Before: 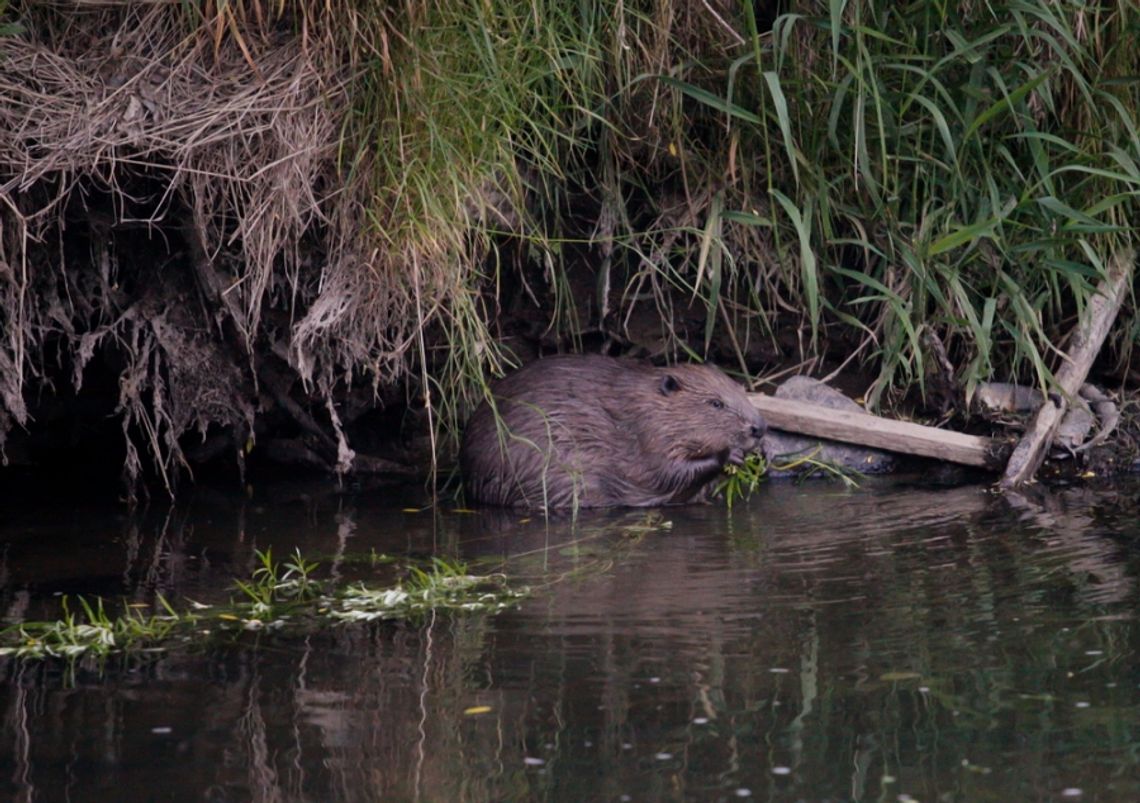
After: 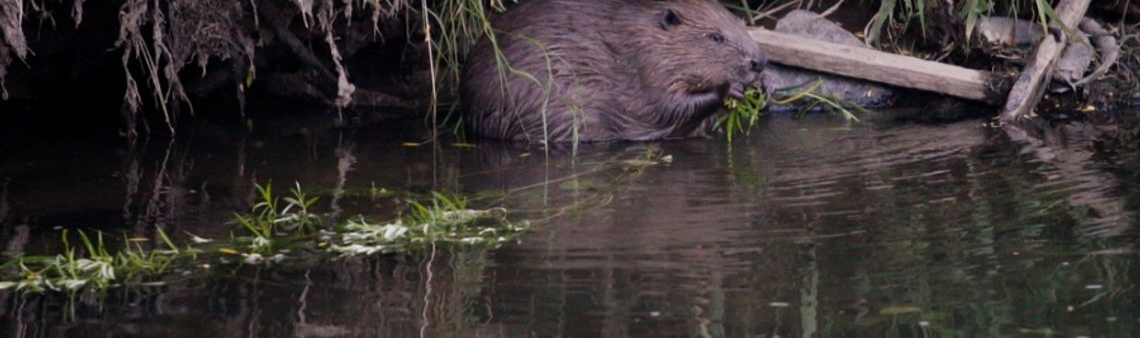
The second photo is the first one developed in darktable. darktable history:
crop: top 45.646%, bottom 12.227%
